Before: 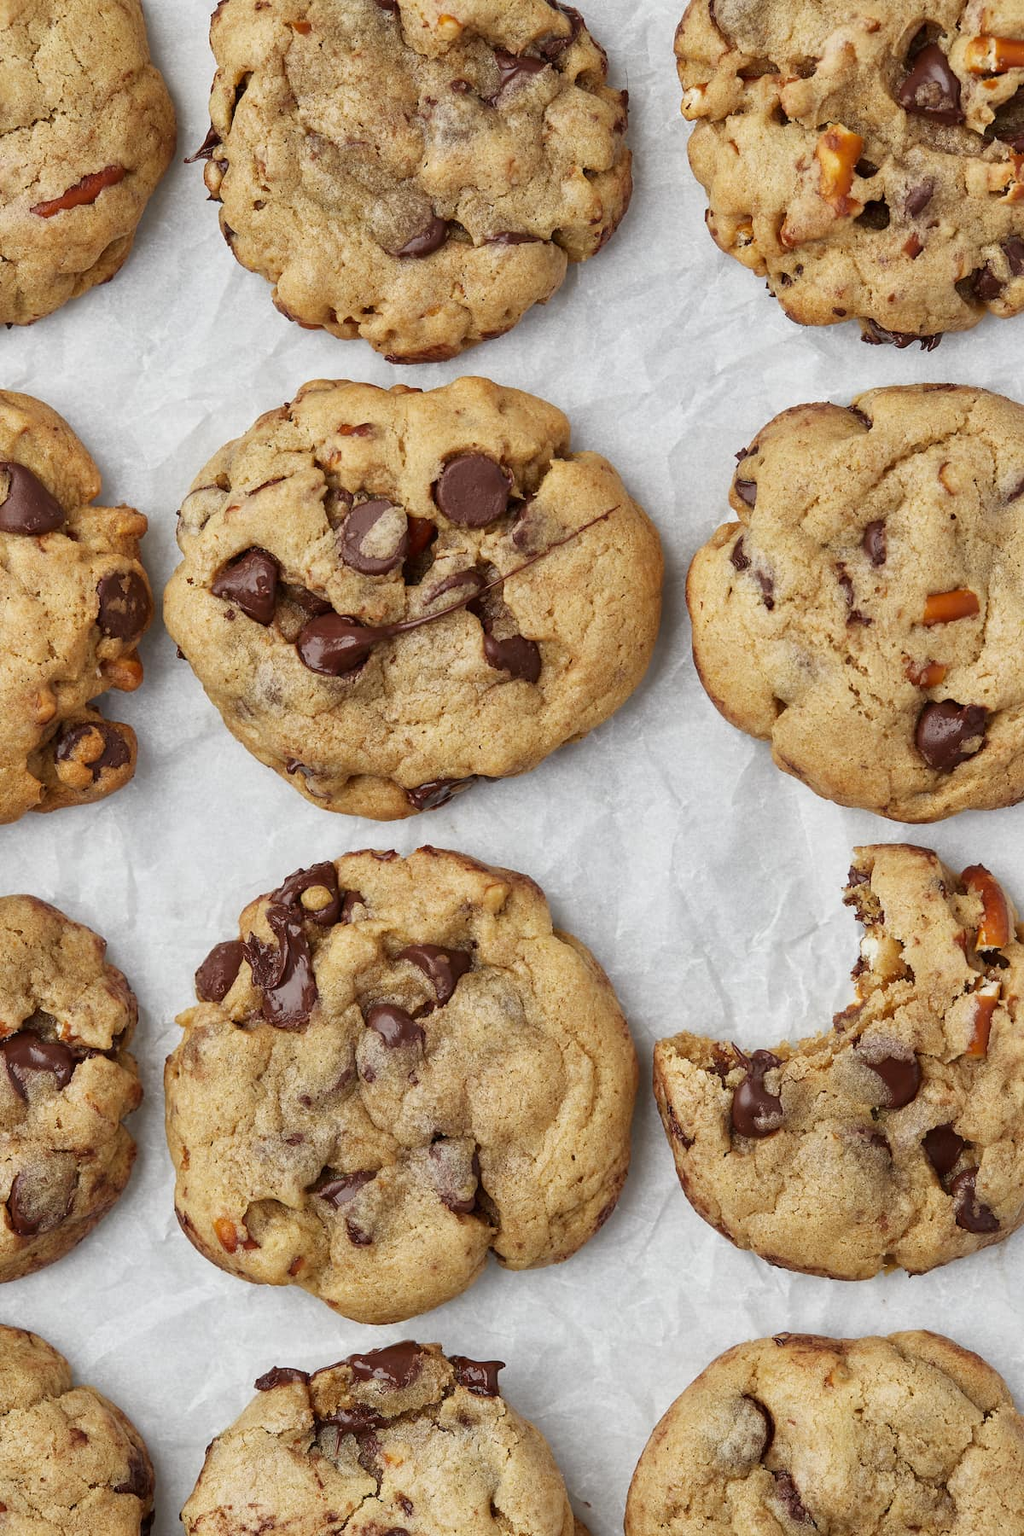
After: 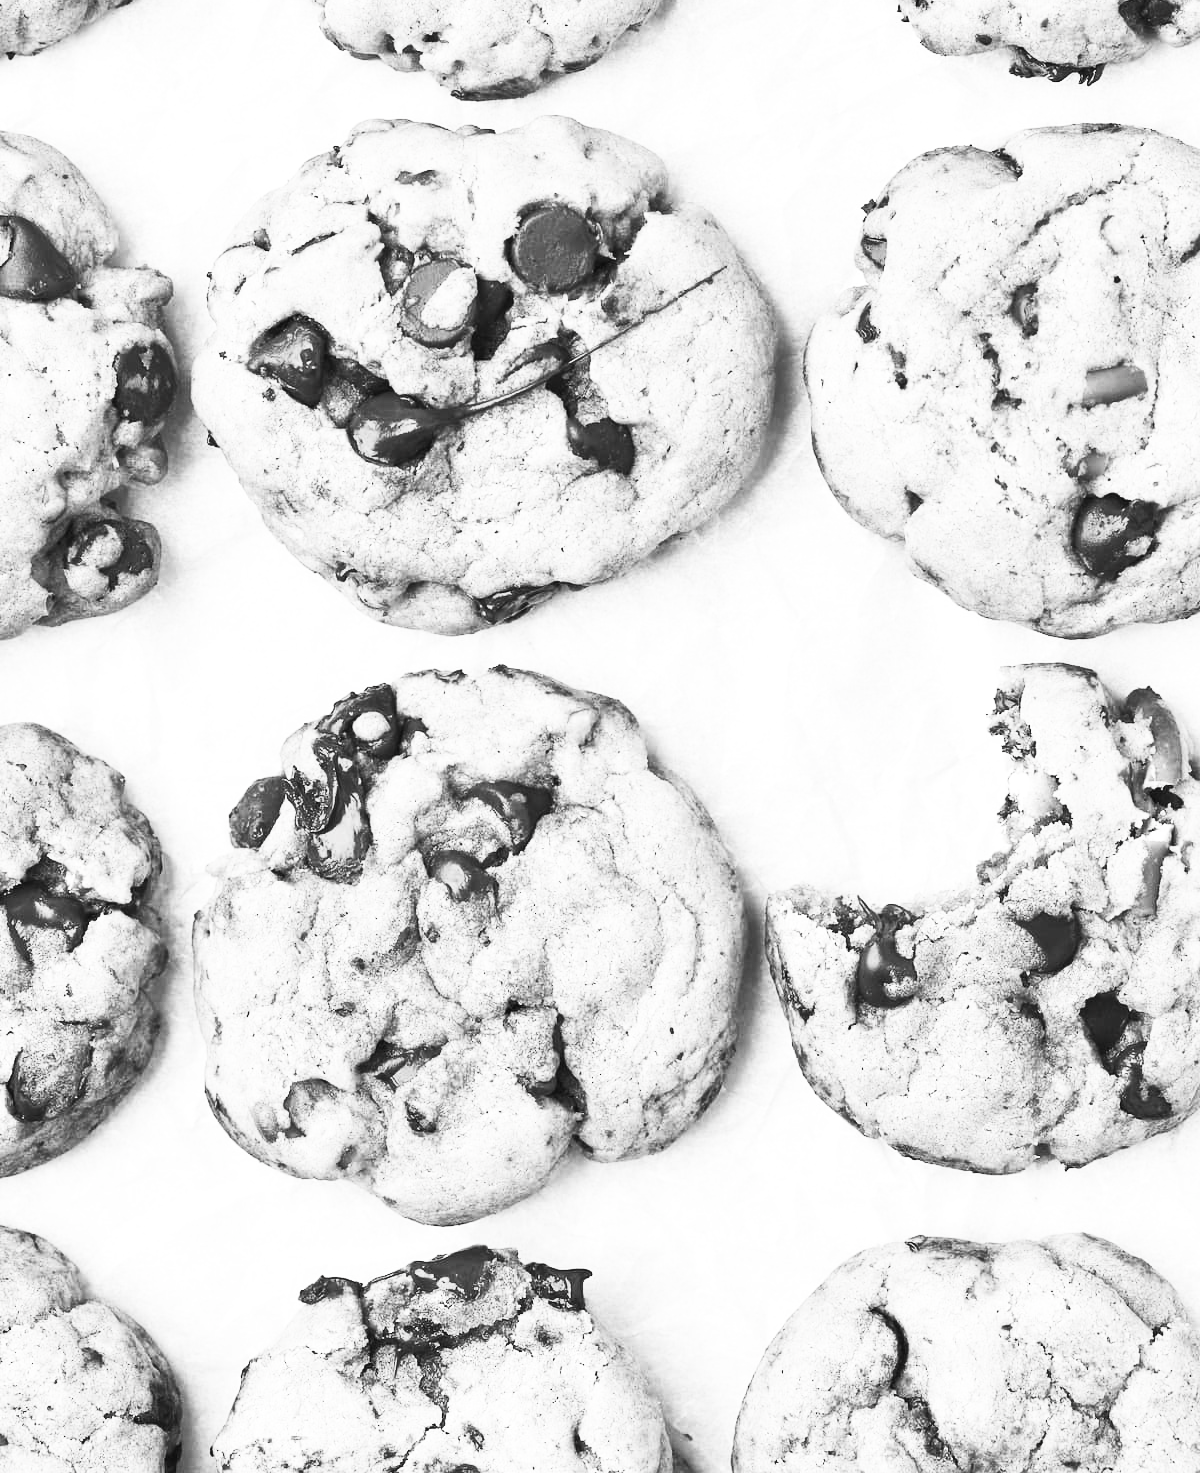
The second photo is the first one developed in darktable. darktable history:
contrast brightness saturation: contrast 0.542, brightness 0.459, saturation -0.996
exposure: black level correction 0, exposure 0.498 EV, compensate exposure bias true, compensate highlight preservation false
crop and rotate: top 18.163%
